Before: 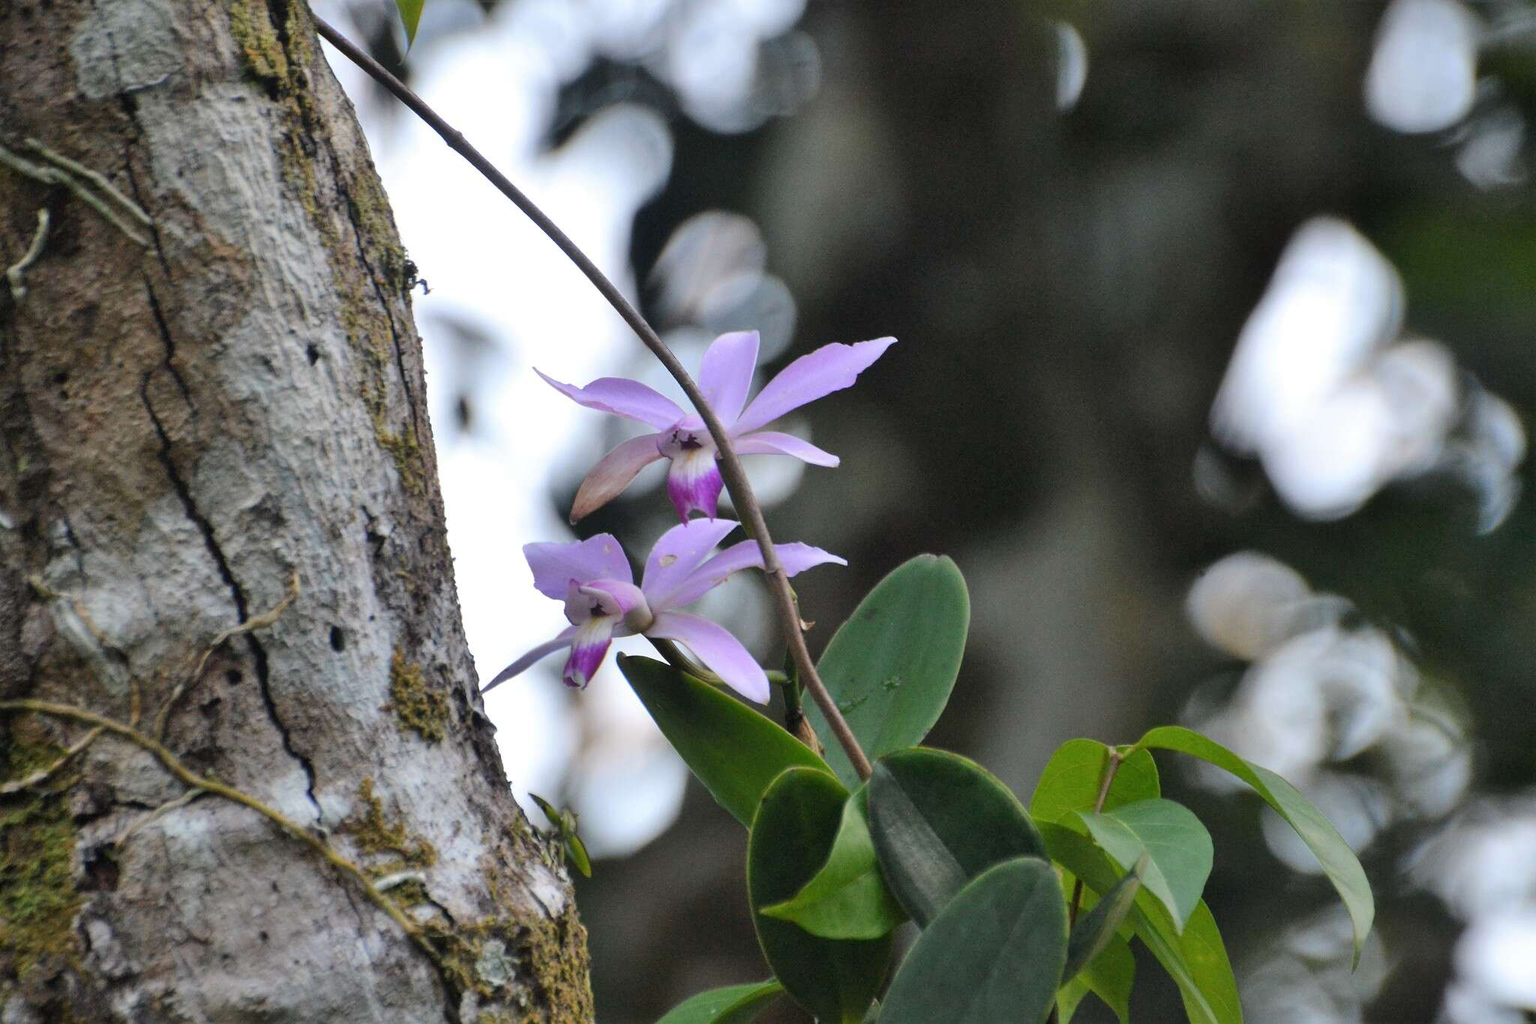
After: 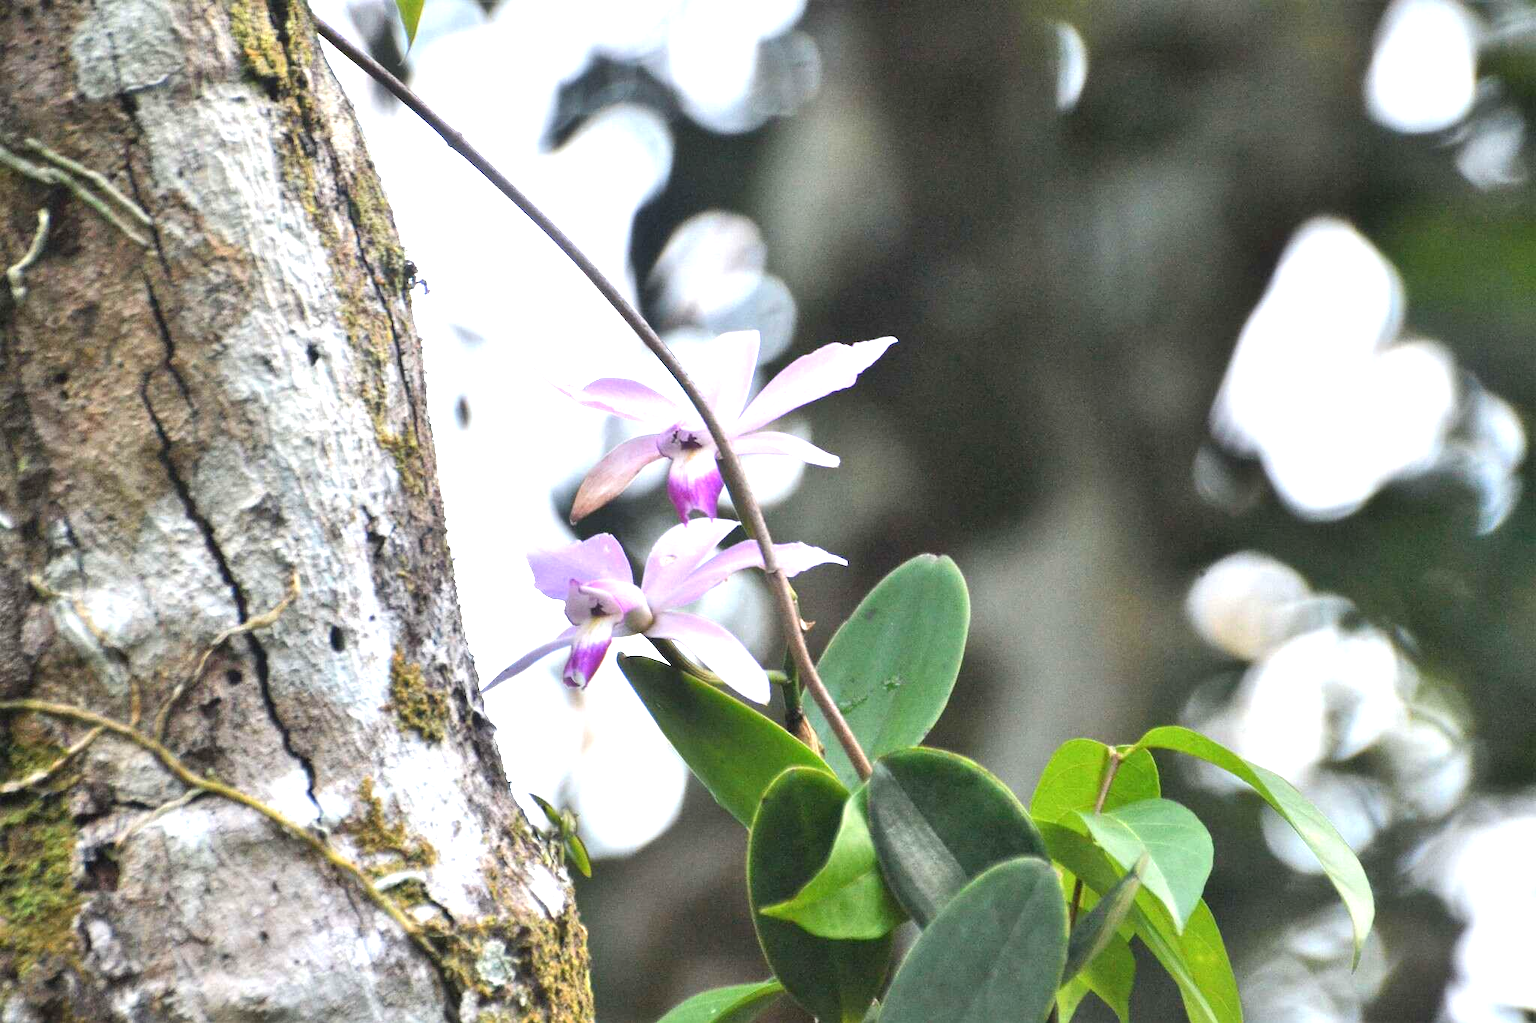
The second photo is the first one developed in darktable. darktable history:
exposure: black level correction 0, exposure 1.468 EV, compensate highlight preservation false
